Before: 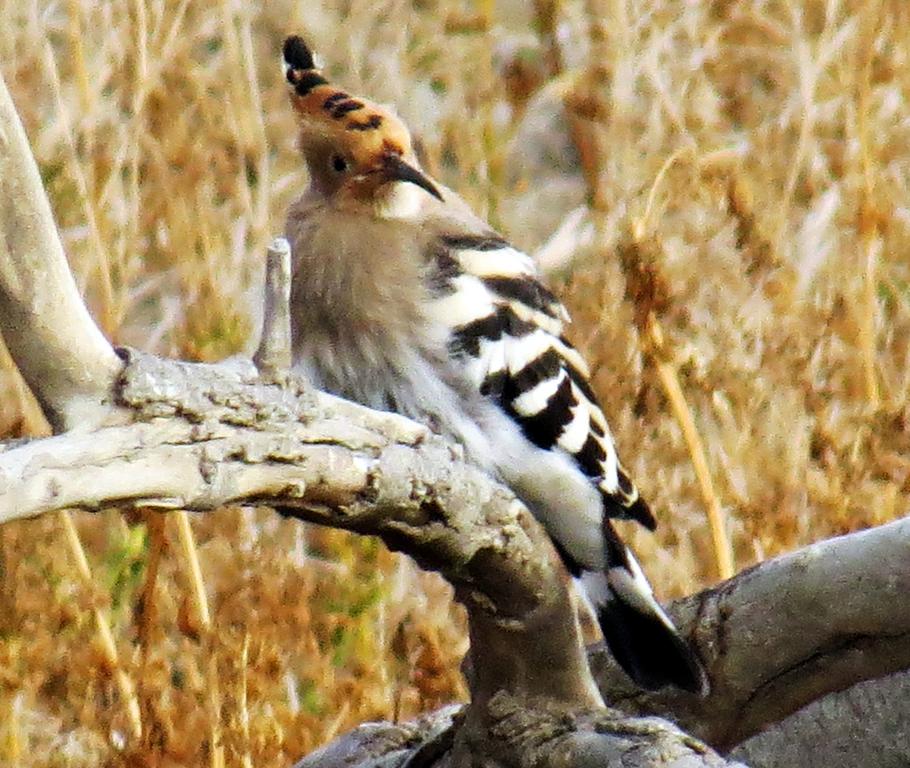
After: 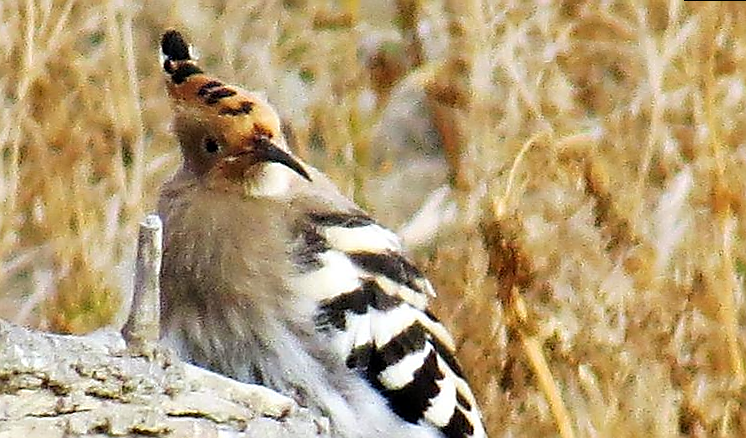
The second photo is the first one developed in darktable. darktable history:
crop and rotate: left 11.812%, bottom 42.776%
rotate and perspective: rotation 0.215°, lens shift (vertical) -0.139, crop left 0.069, crop right 0.939, crop top 0.002, crop bottom 0.996
sharpen: radius 1.4, amount 1.25, threshold 0.7
